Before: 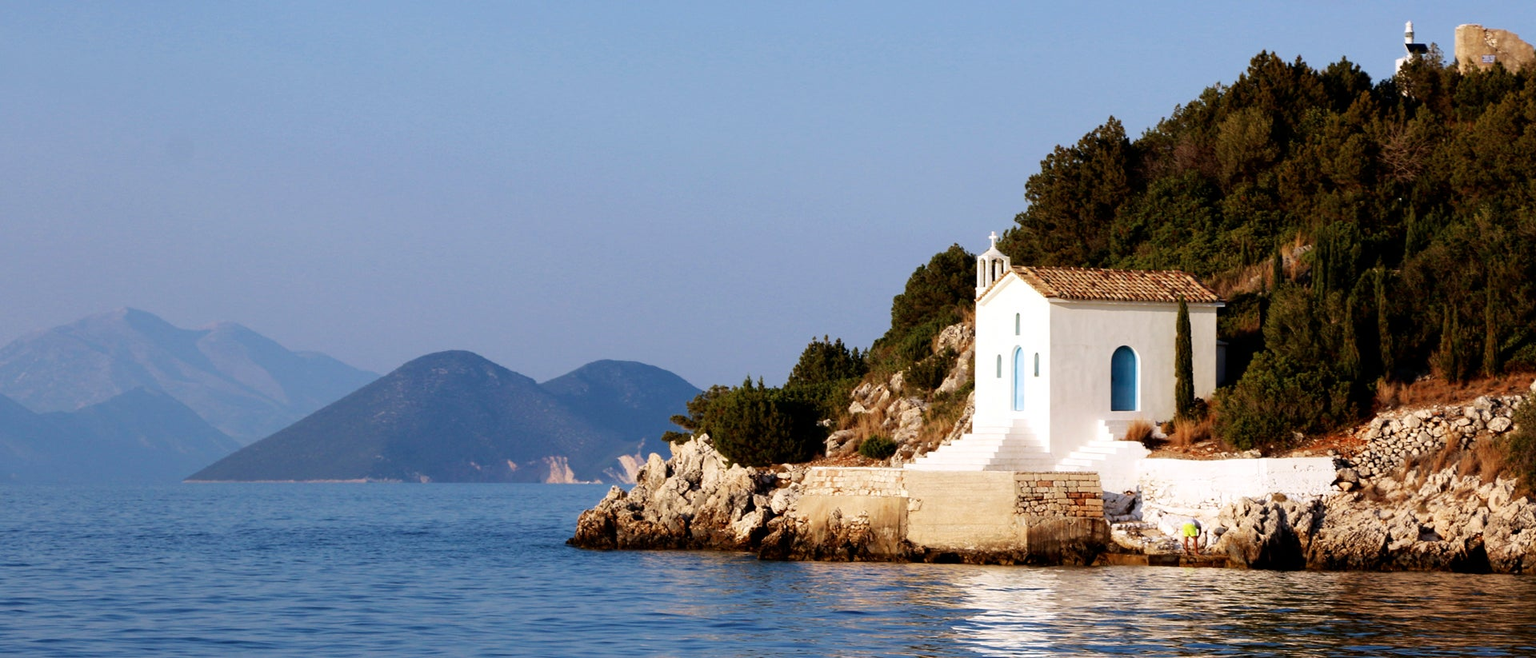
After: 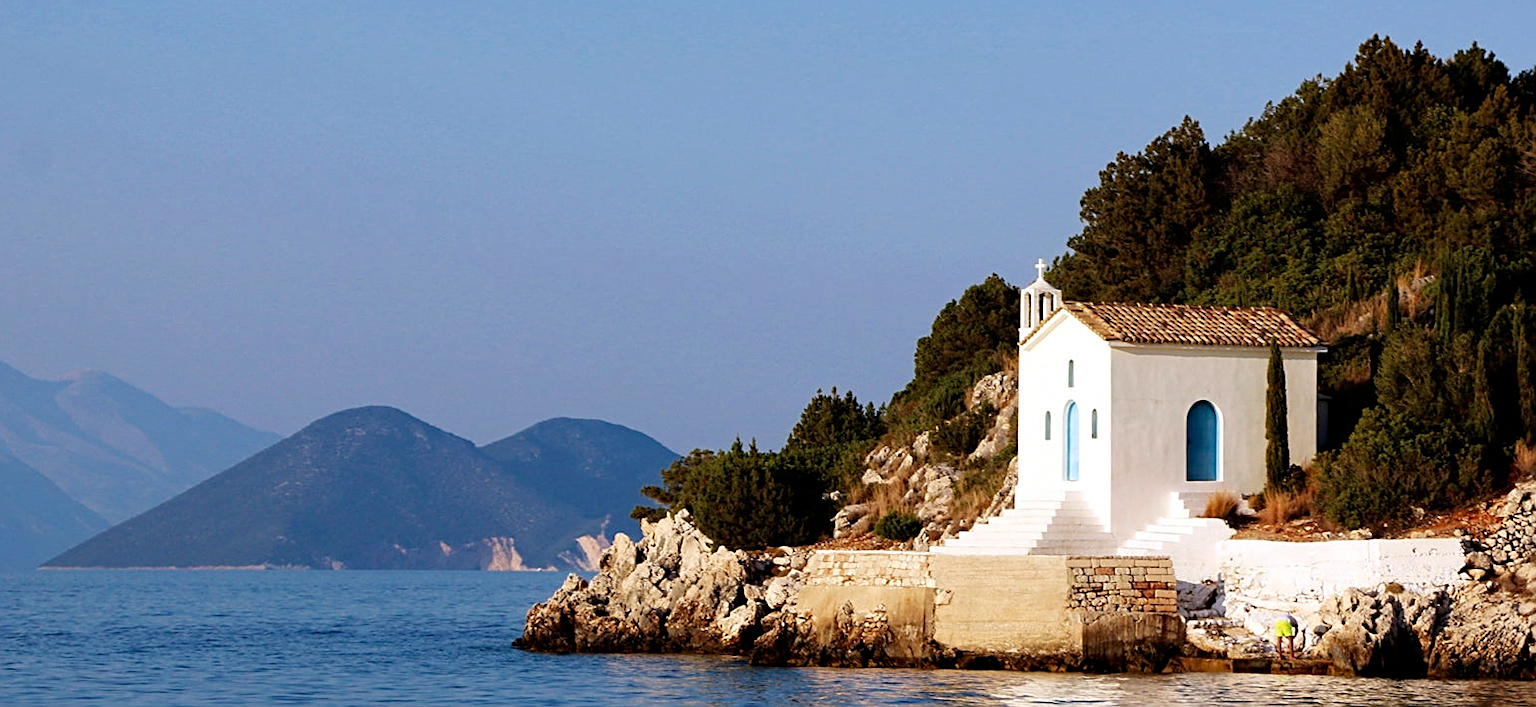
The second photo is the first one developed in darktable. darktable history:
crop: left 9.929%, top 3.475%, right 9.188%, bottom 9.529%
sharpen: on, module defaults
haze removal: compatibility mode true, adaptive false
